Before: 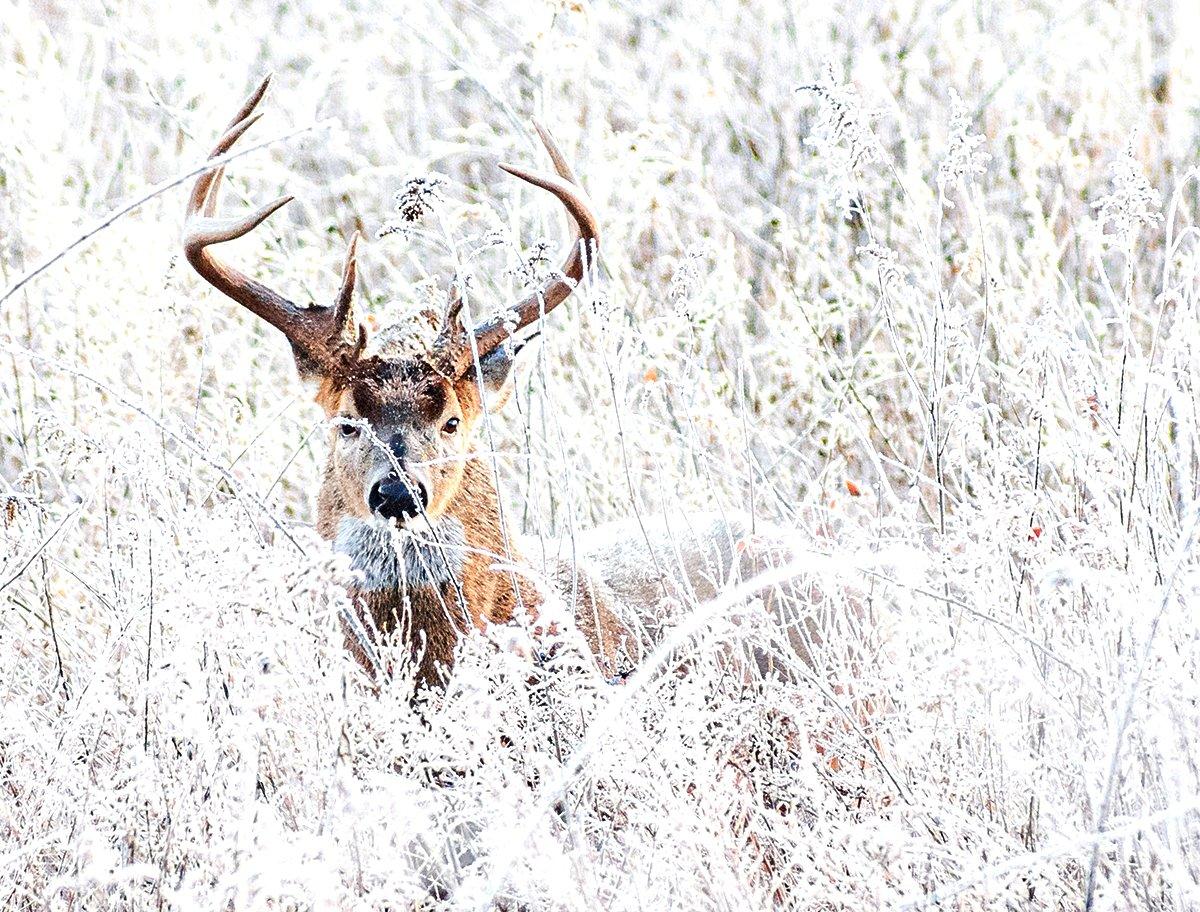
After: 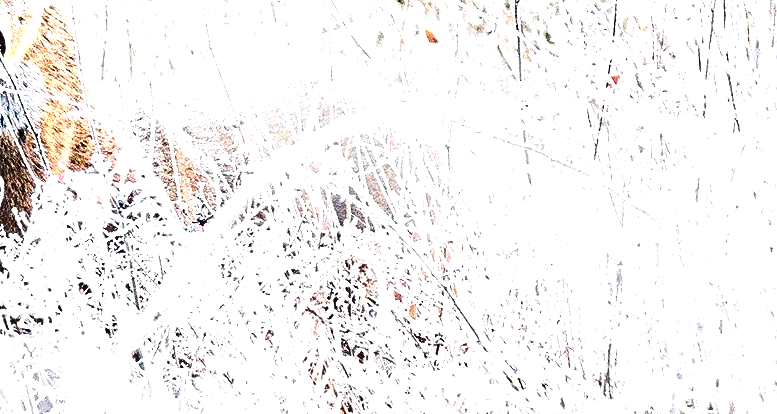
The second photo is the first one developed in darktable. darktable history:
crop and rotate: left 35.178%, top 49.738%, bottom 4.824%
exposure: compensate highlight preservation false
tone equalizer: -8 EV -1.06 EV, -7 EV -1.01 EV, -6 EV -0.836 EV, -5 EV -0.602 EV, -3 EV 0.588 EV, -2 EV 0.856 EV, -1 EV 0.997 EV, +0 EV 1.08 EV, edges refinement/feathering 500, mask exposure compensation -1.57 EV, preserve details no
